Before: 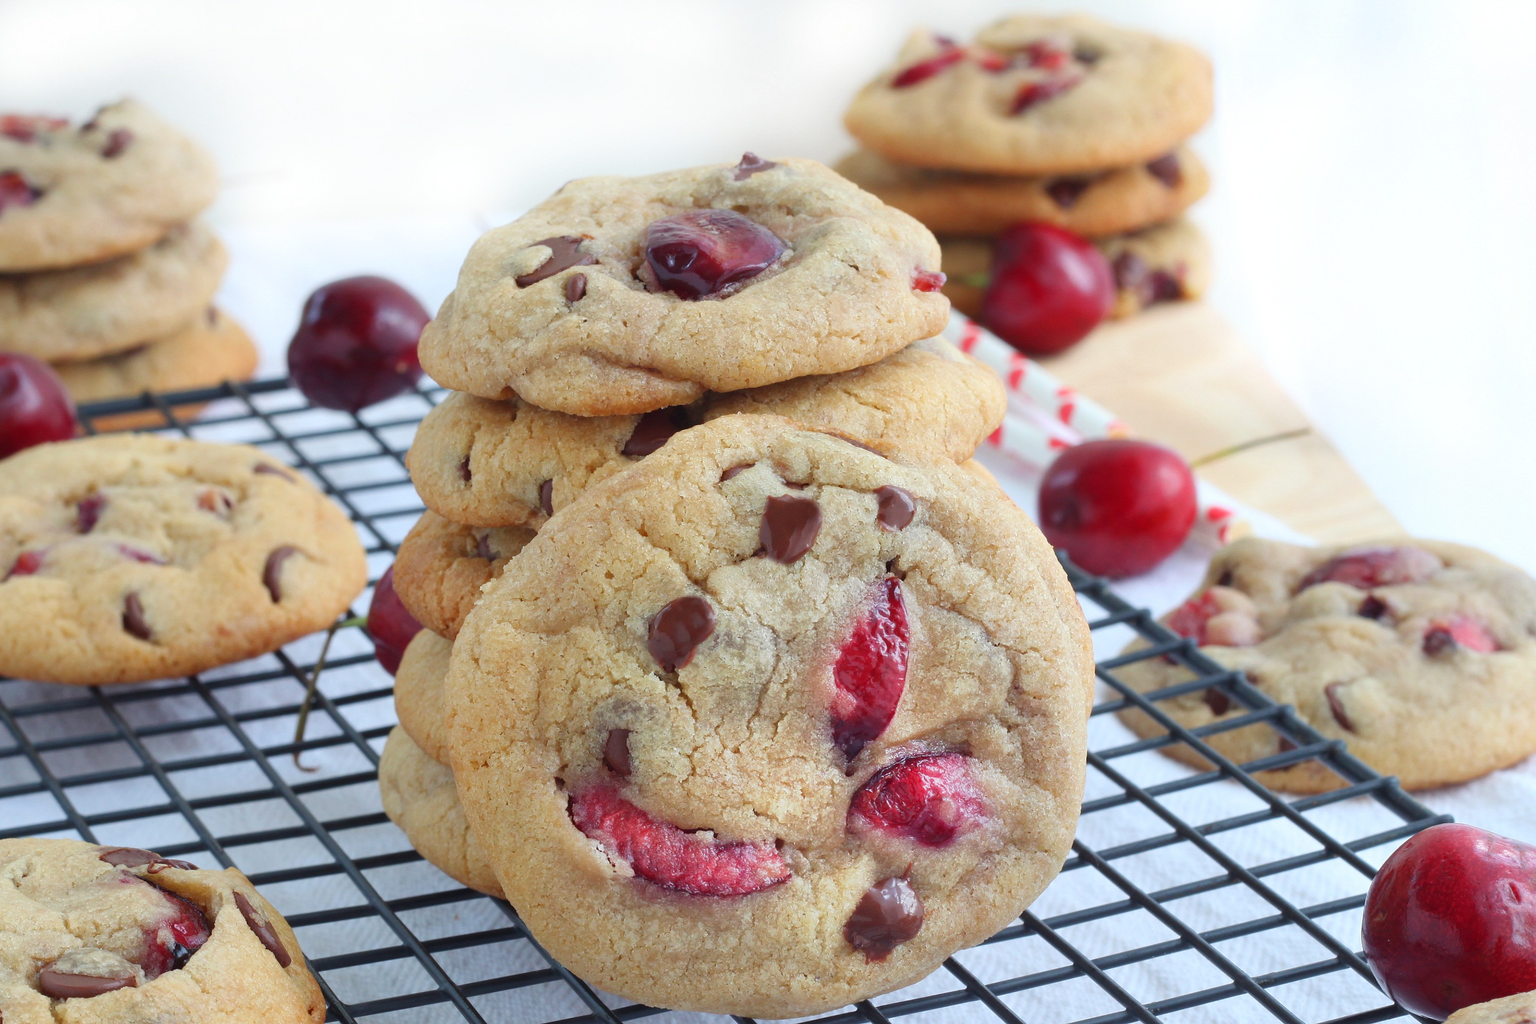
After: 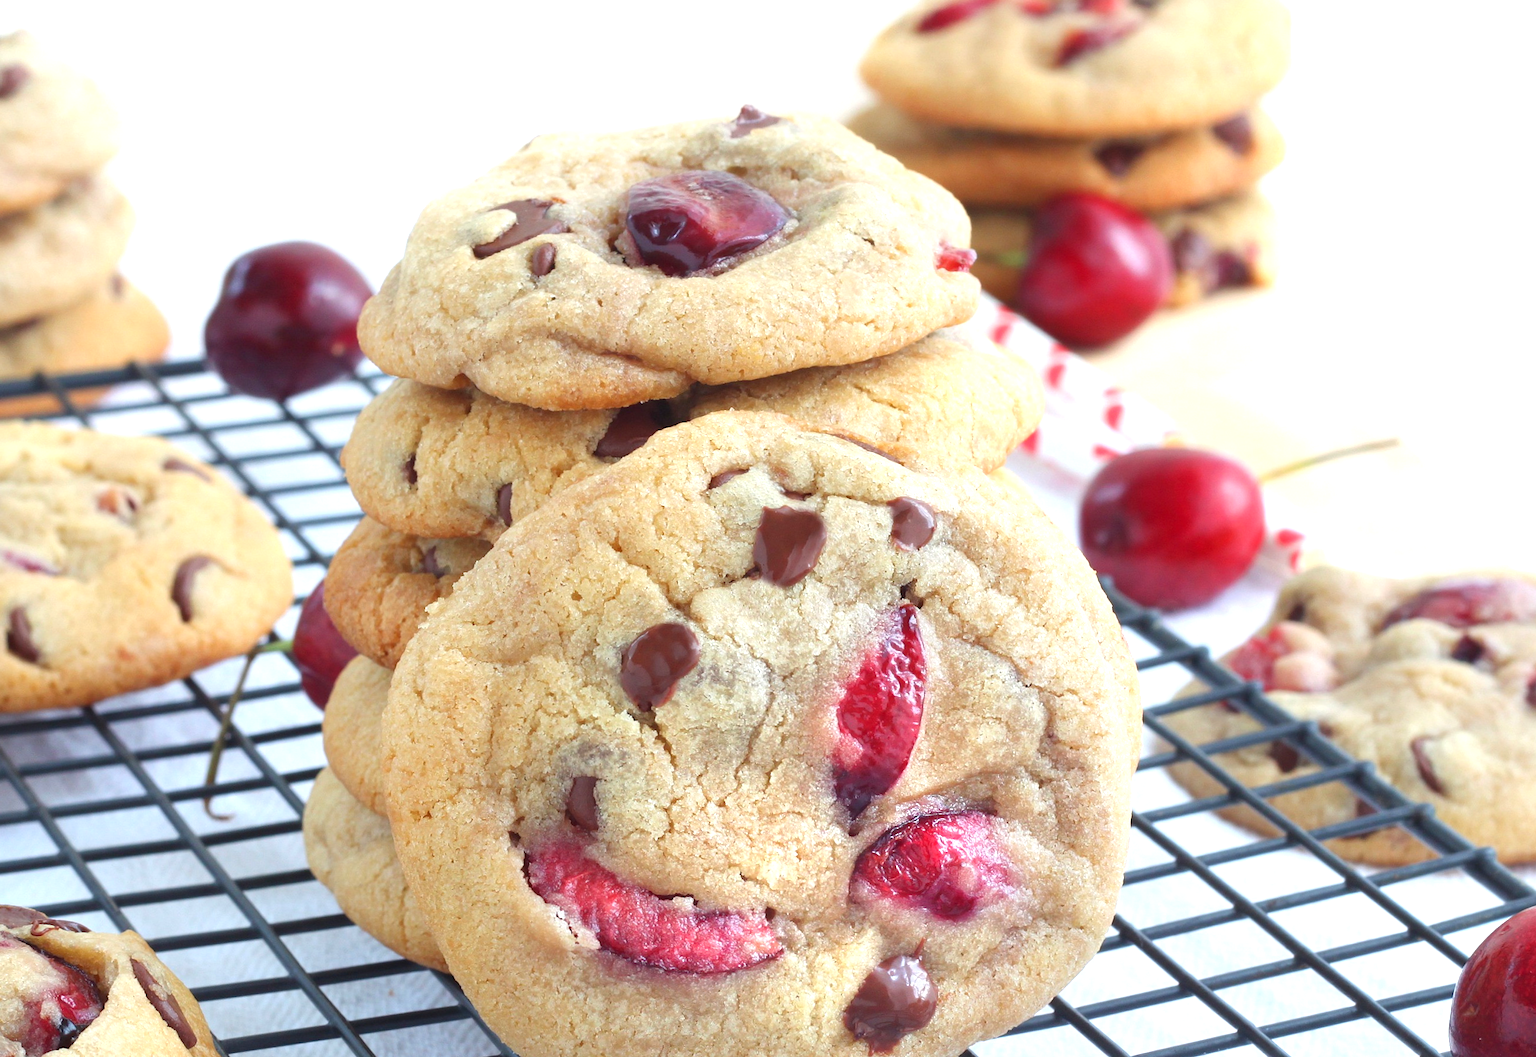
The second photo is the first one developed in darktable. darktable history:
rotate and perspective: rotation -2.29°, automatic cropping off
exposure: exposure 0.669 EV, compensate highlight preservation false
crop and rotate: angle -3.27°, left 5.211%, top 5.211%, right 4.607%, bottom 4.607%
